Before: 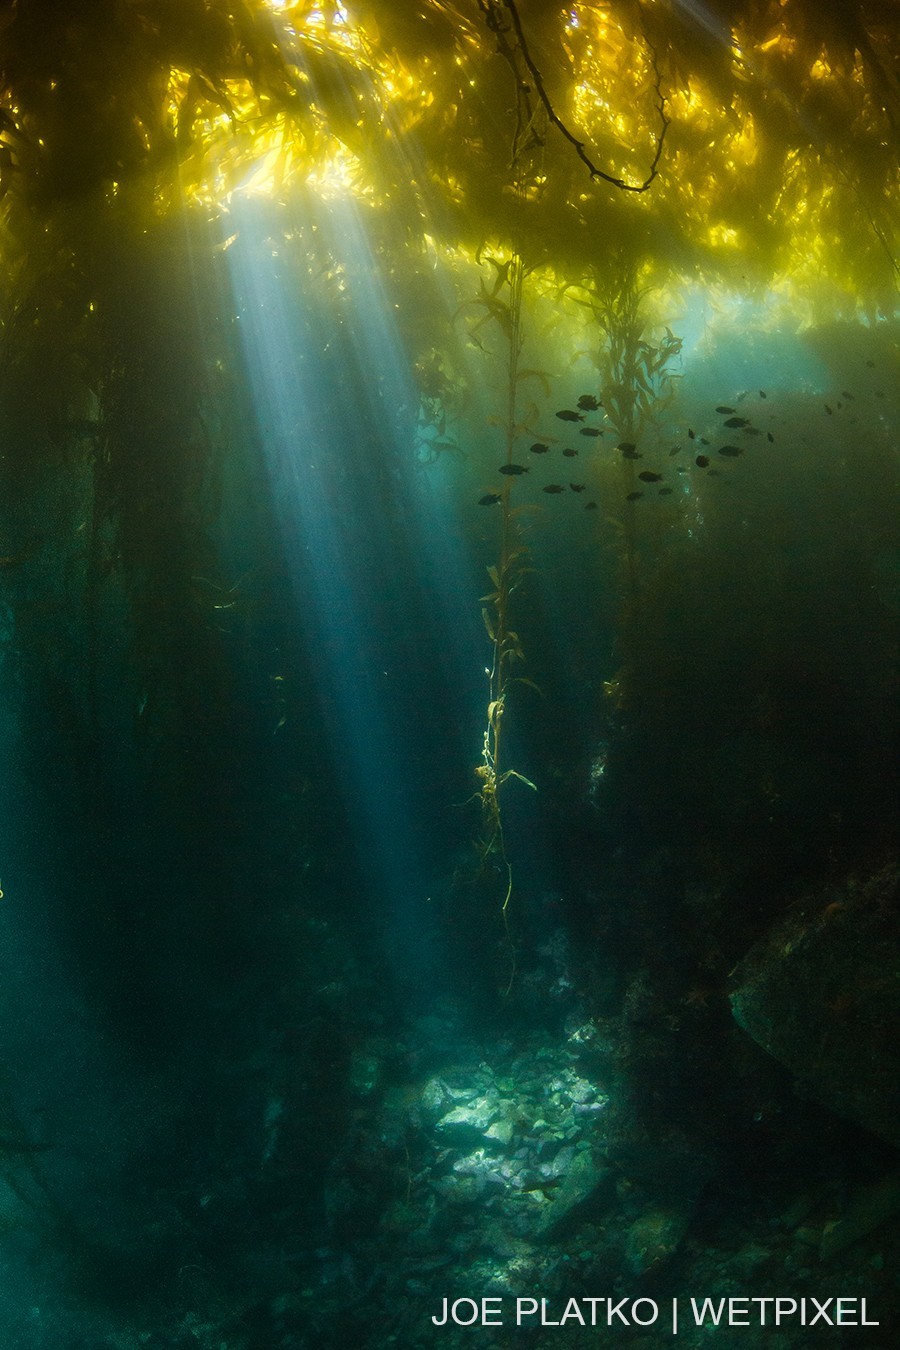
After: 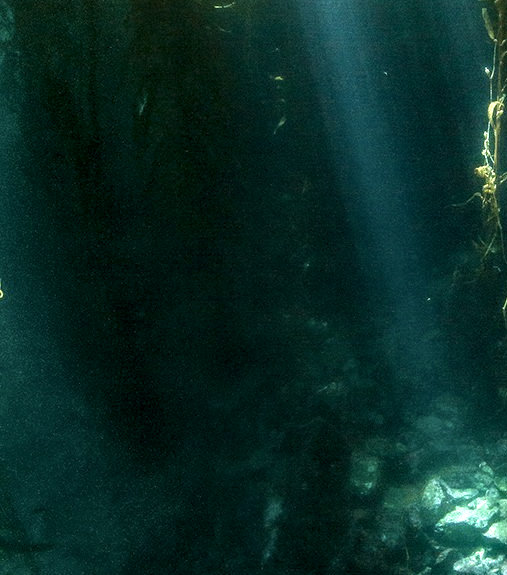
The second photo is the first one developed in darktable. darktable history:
crop: top 44.483%, right 43.593%, bottom 12.892%
local contrast: highlights 20%, detail 197%
